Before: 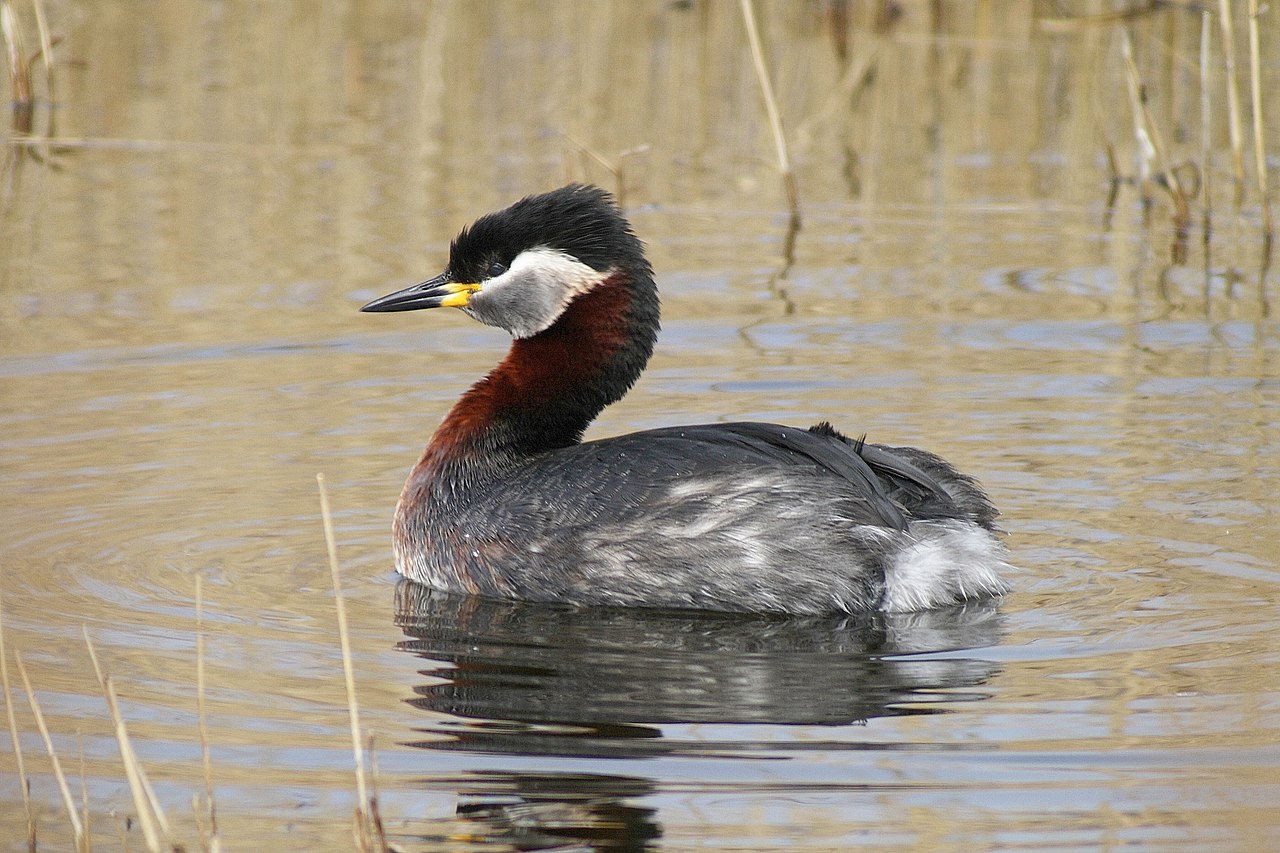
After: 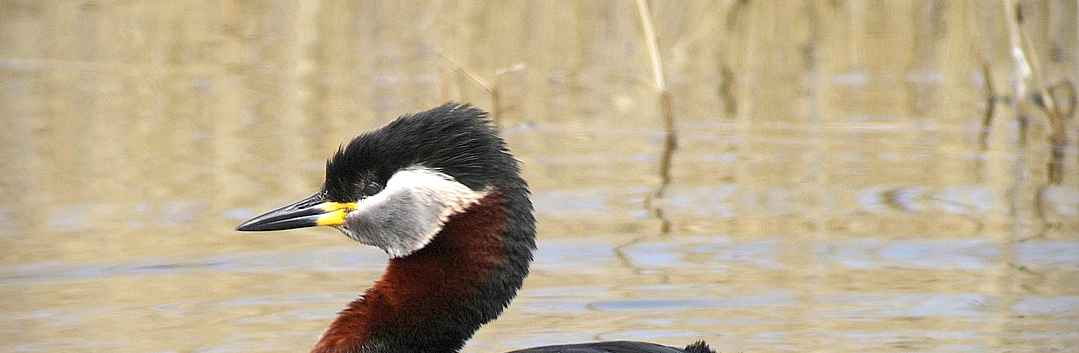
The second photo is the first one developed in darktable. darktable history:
crop and rotate: left 9.689%, top 9.71%, right 5.946%, bottom 48.869%
exposure: exposure 0.368 EV, compensate exposure bias true, compensate highlight preservation false
vignetting: brightness -0.459, saturation -0.297
